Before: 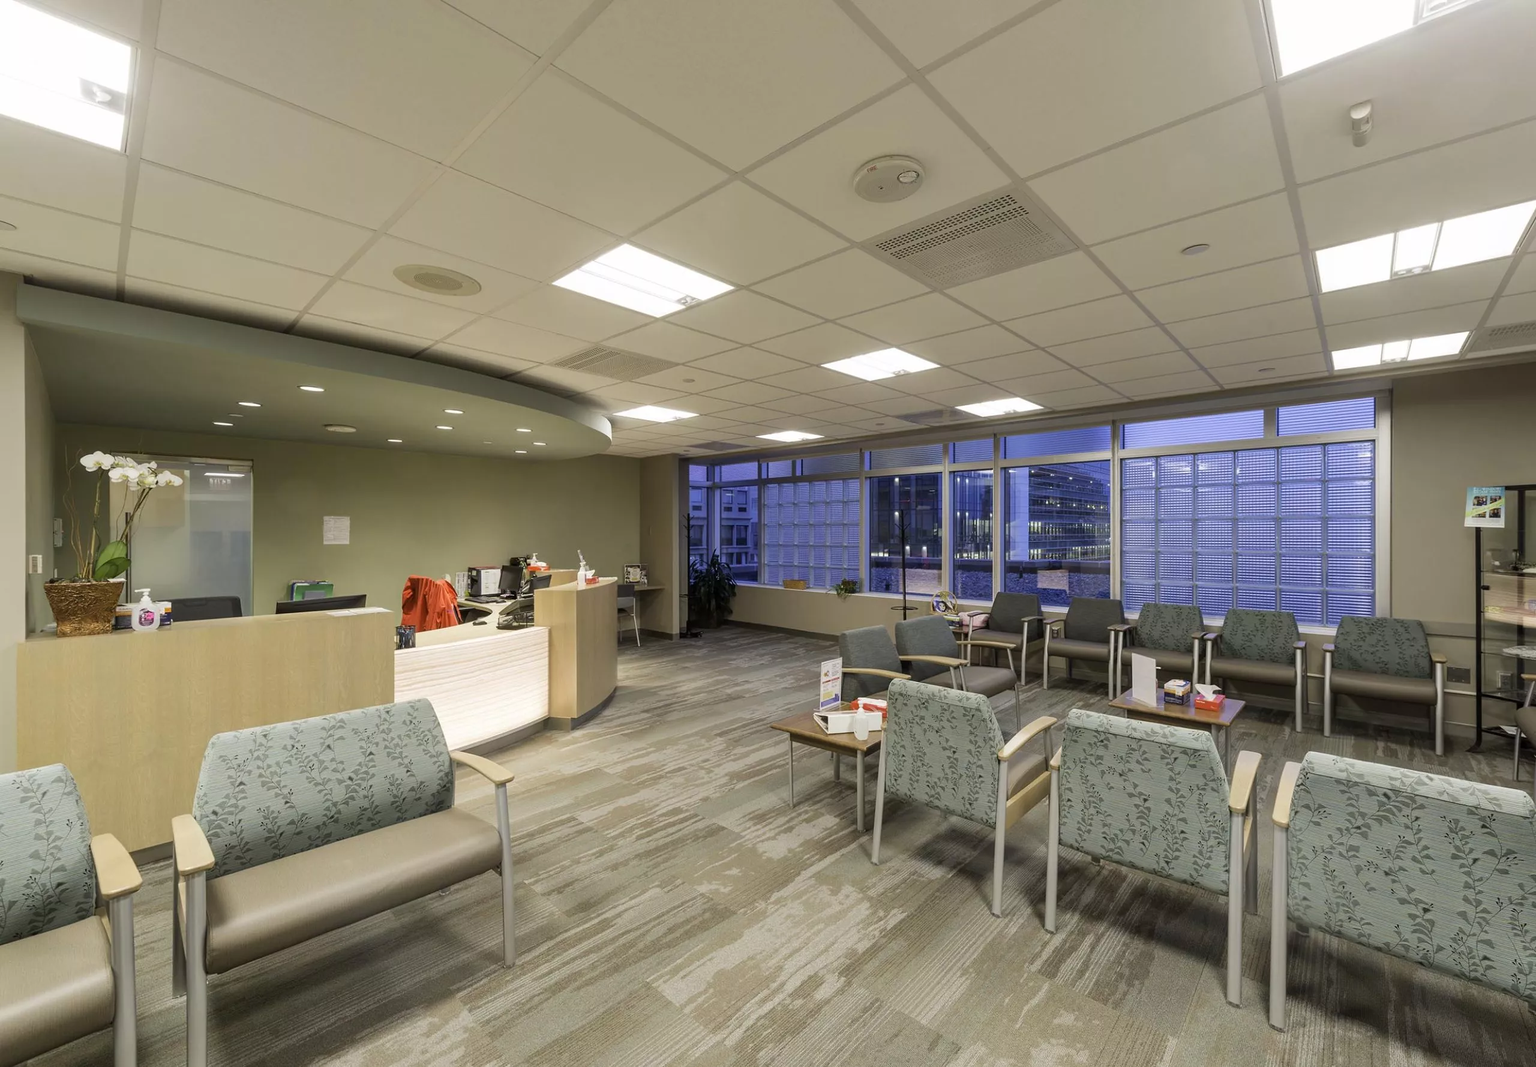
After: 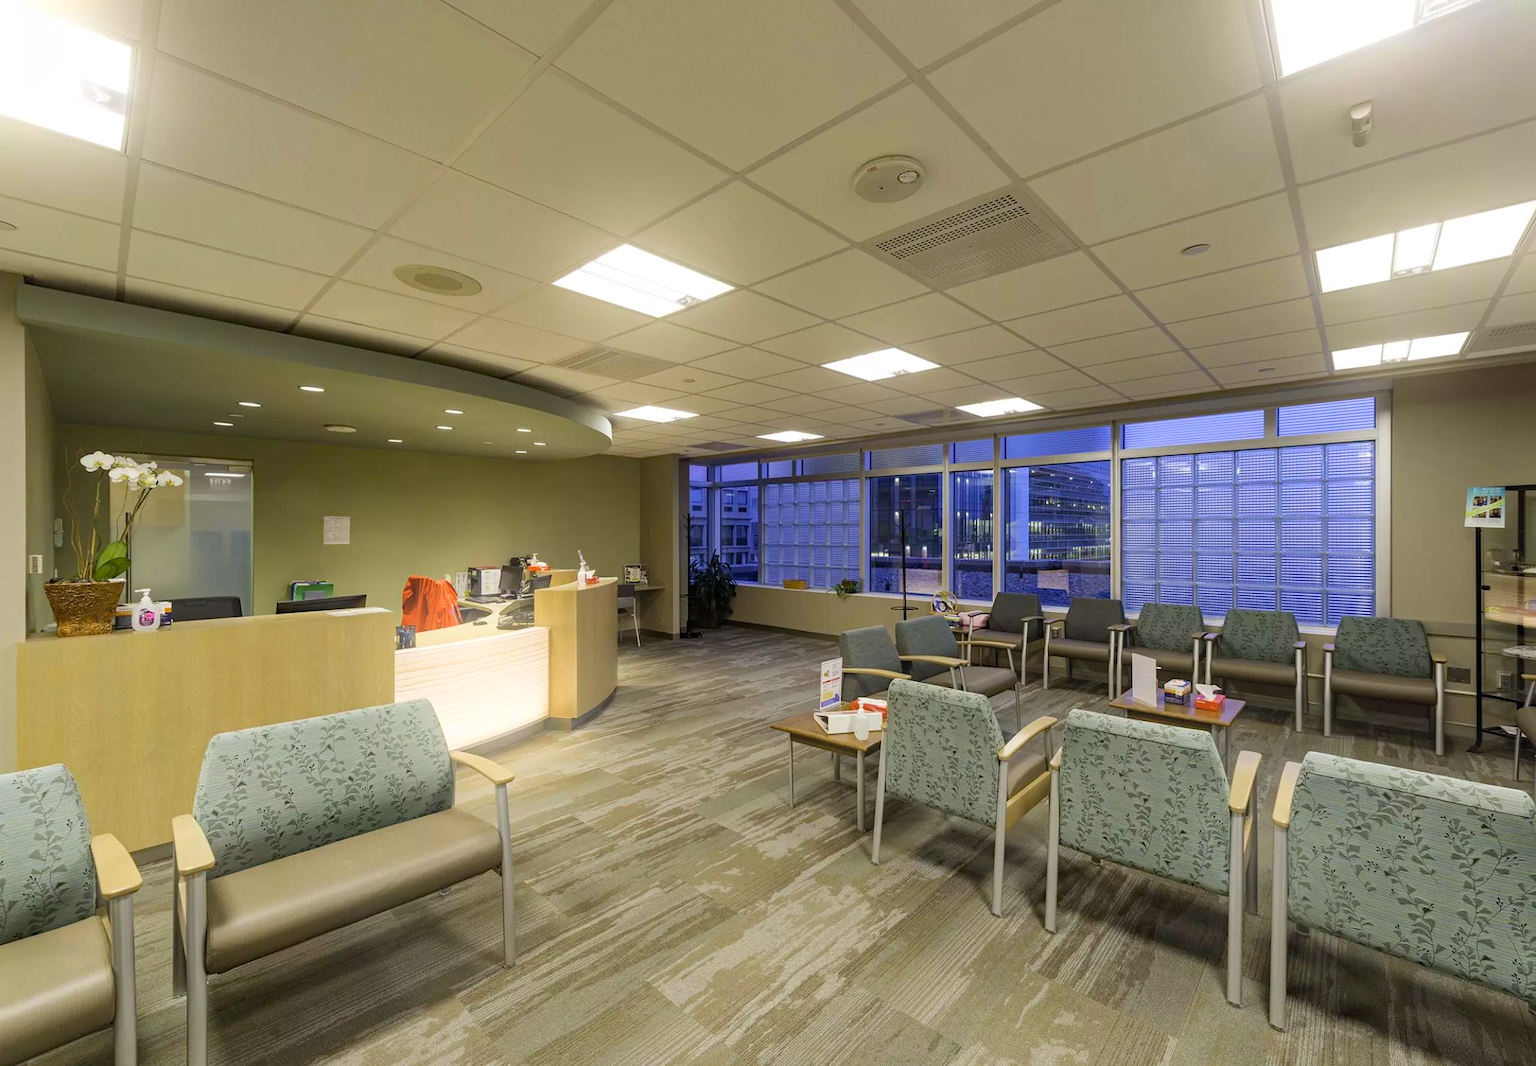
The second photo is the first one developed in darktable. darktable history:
color balance rgb: global vibrance 42.74%
bloom: on, module defaults
haze removal: compatibility mode true, adaptive false
